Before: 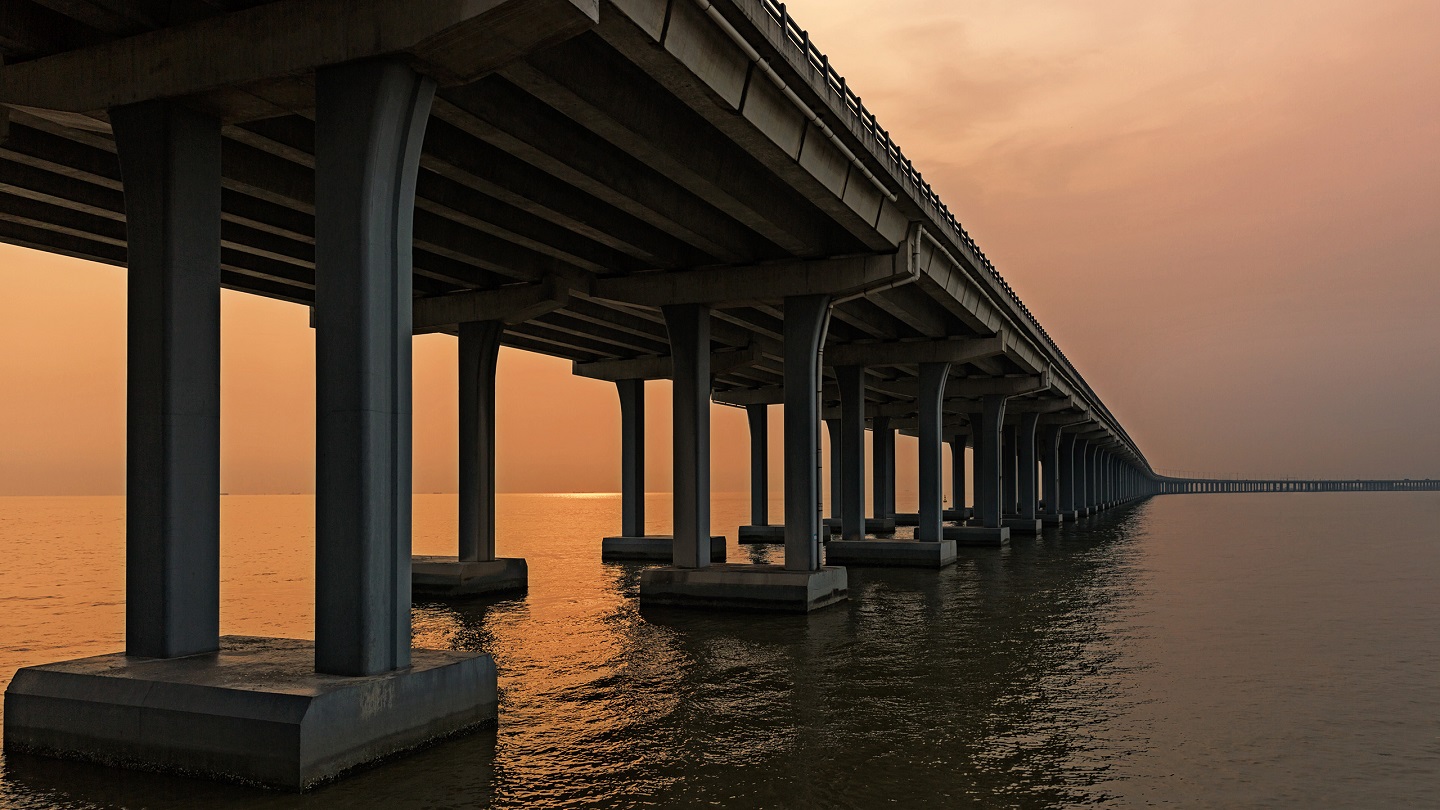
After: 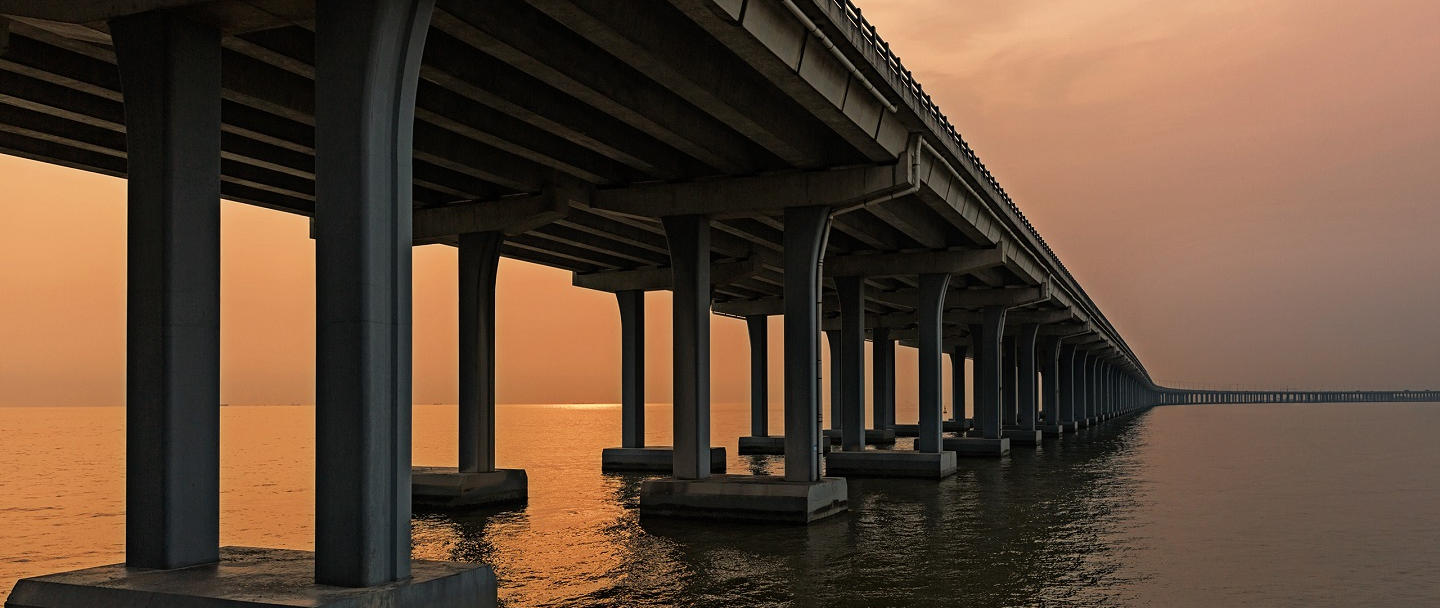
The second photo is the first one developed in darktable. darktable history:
crop: top 11.019%, bottom 13.875%
